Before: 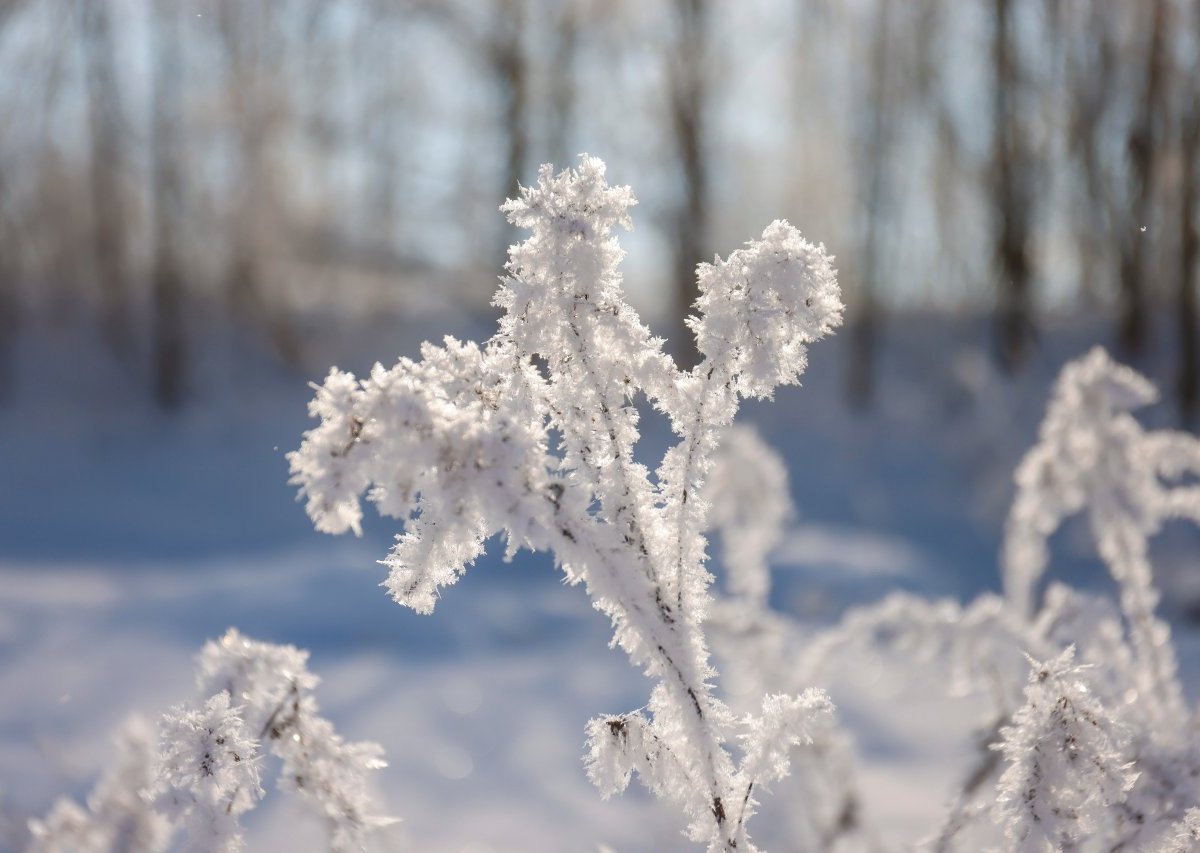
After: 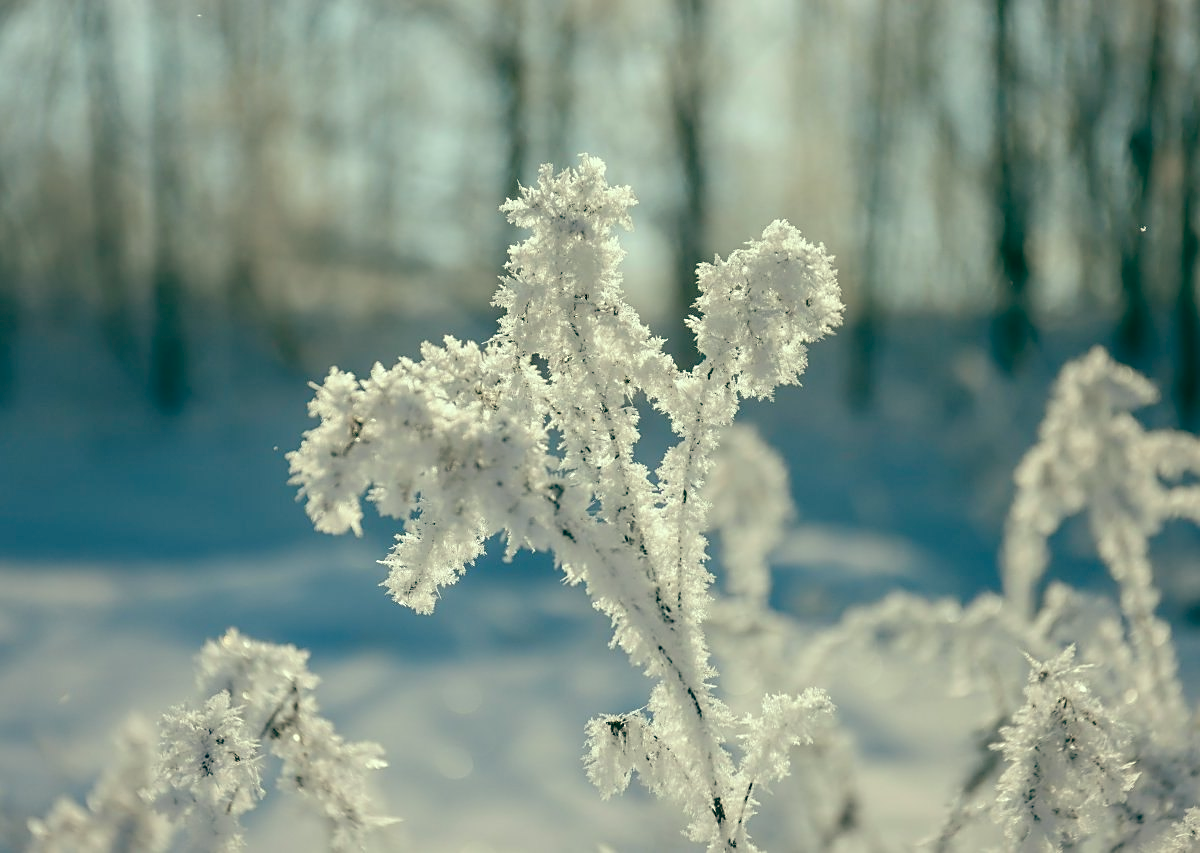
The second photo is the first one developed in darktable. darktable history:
sharpen: on, module defaults
color balance: mode lift, gamma, gain (sRGB), lift [1, 0.69, 1, 1], gamma [1, 1.482, 1, 1], gain [1, 1, 1, 0.802]
white balance: red 0.924, blue 1.095
